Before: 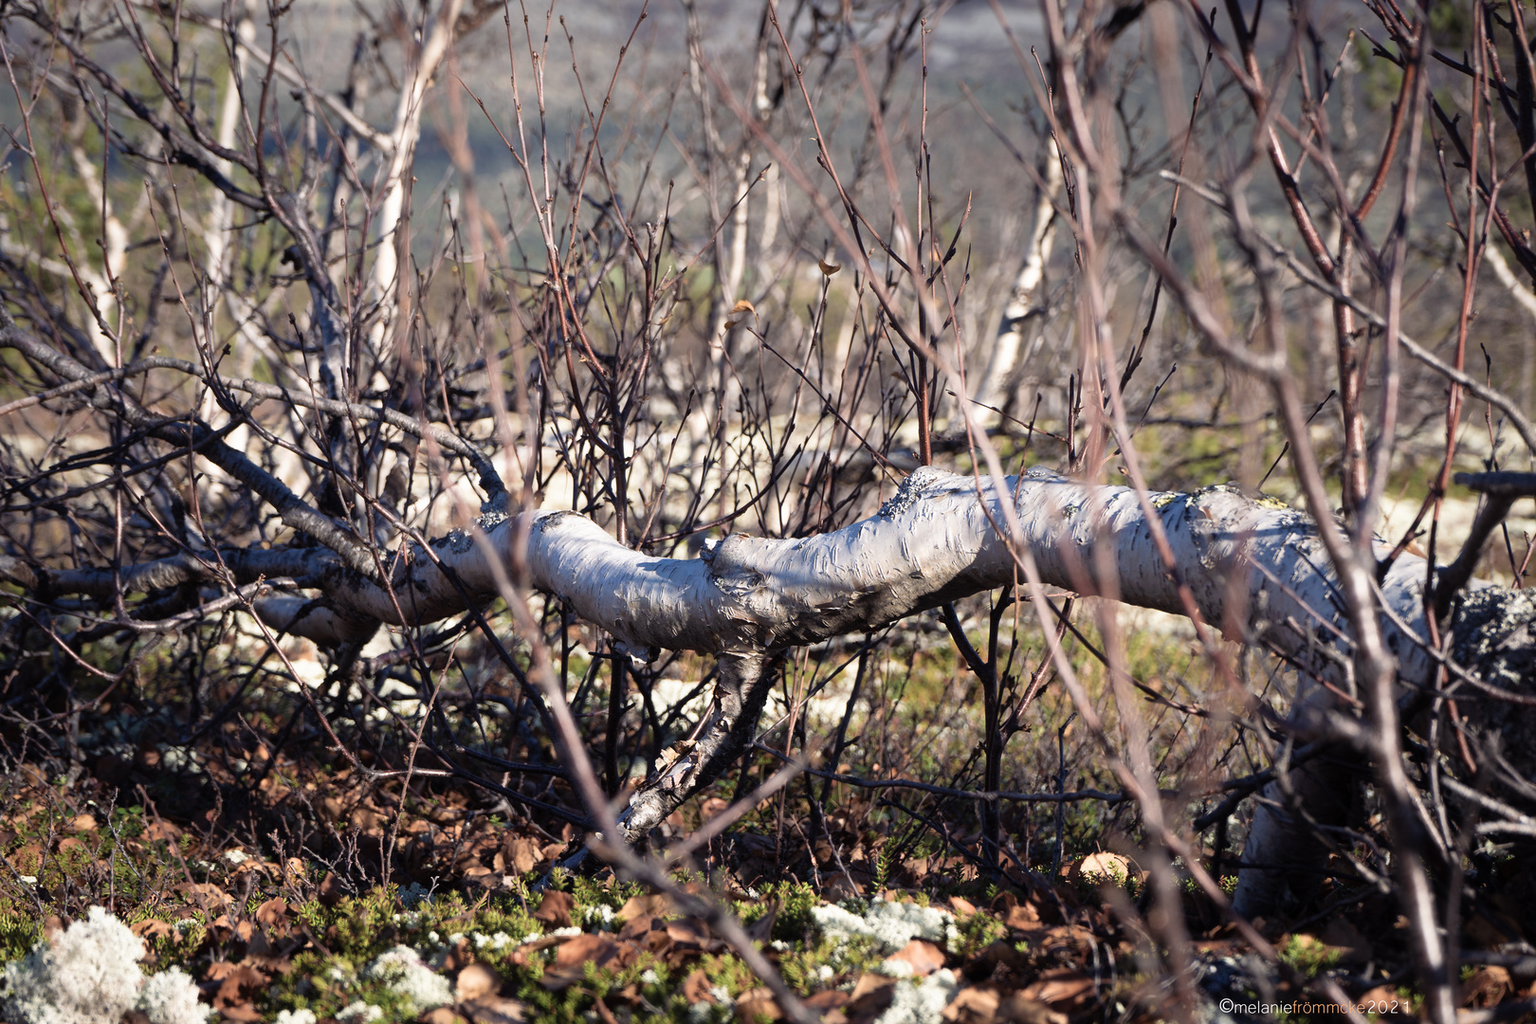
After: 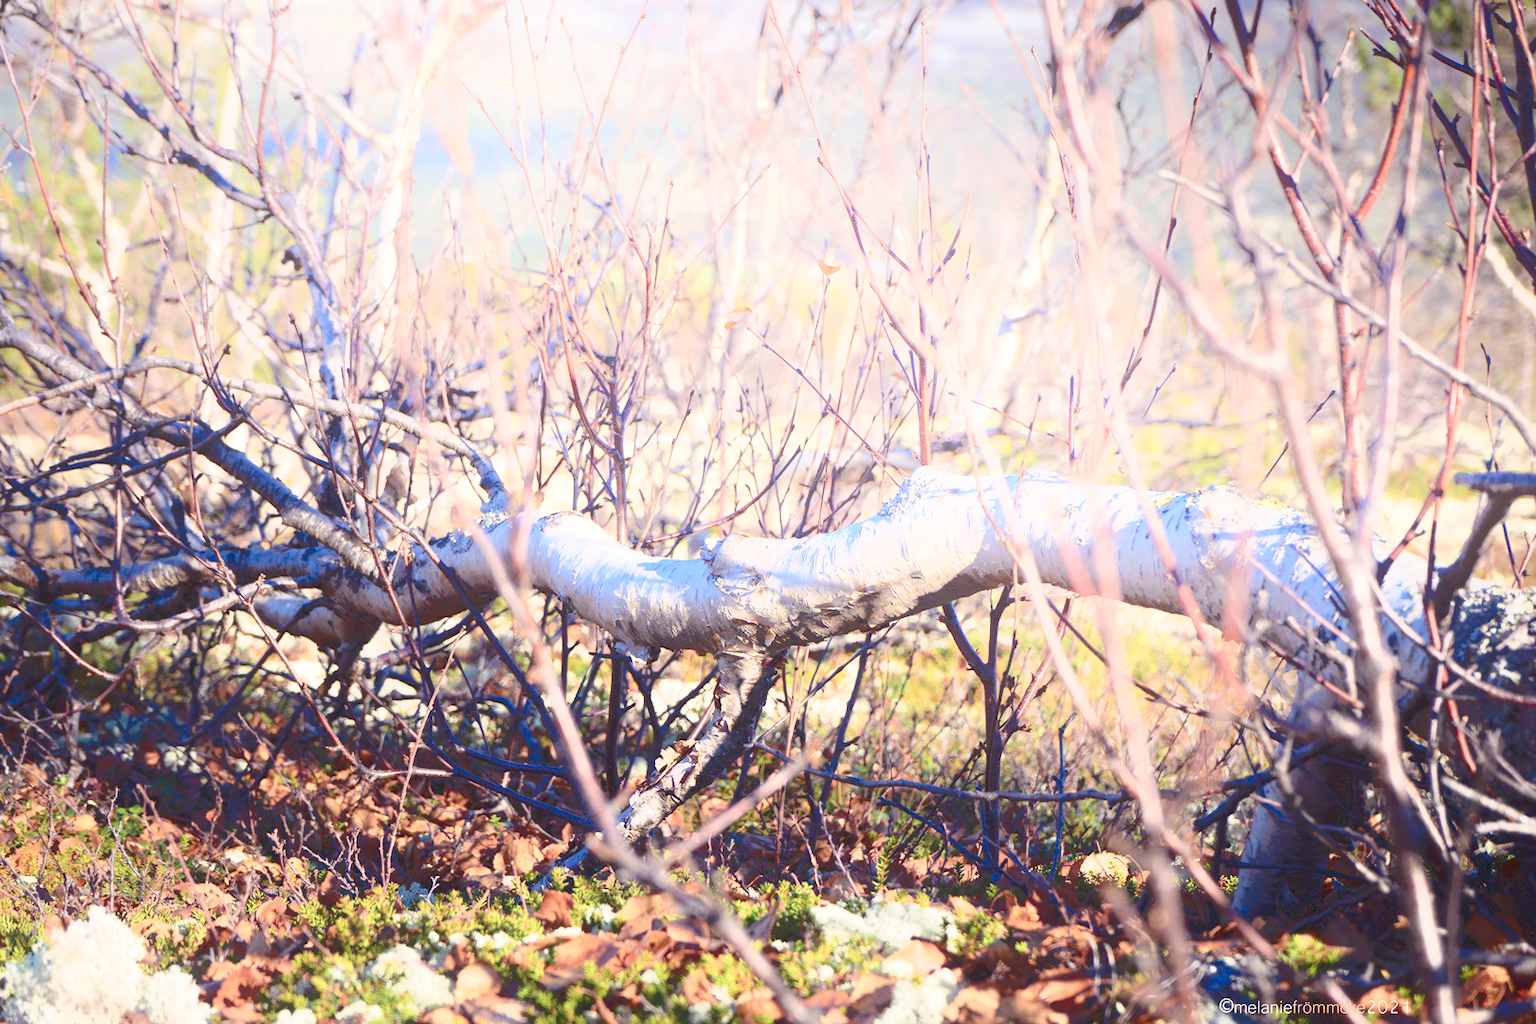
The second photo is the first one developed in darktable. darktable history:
tone curve: curves: ch0 [(0, 0) (0.003, 0.195) (0.011, 0.161) (0.025, 0.21) (0.044, 0.24) (0.069, 0.254) (0.1, 0.283) (0.136, 0.347) (0.177, 0.412) (0.224, 0.455) (0.277, 0.531) (0.335, 0.606) (0.399, 0.679) (0.468, 0.748) (0.543, 0.814) (0.623, 0.876) (0.709, 0.927) (0.801, 0.949) (0.898, 0.962) (1, 1)], color space Lab, linked channels, preserve colors none
shadows and highlights: shadows -89.58, highlights 90.99, soften with gaussian
